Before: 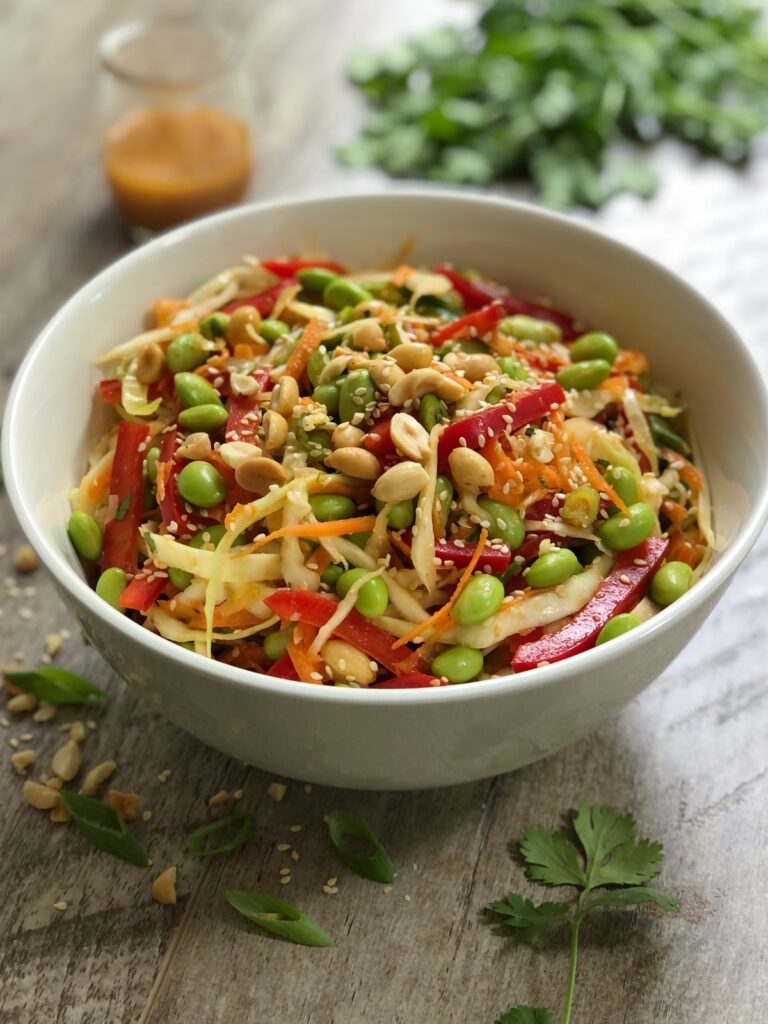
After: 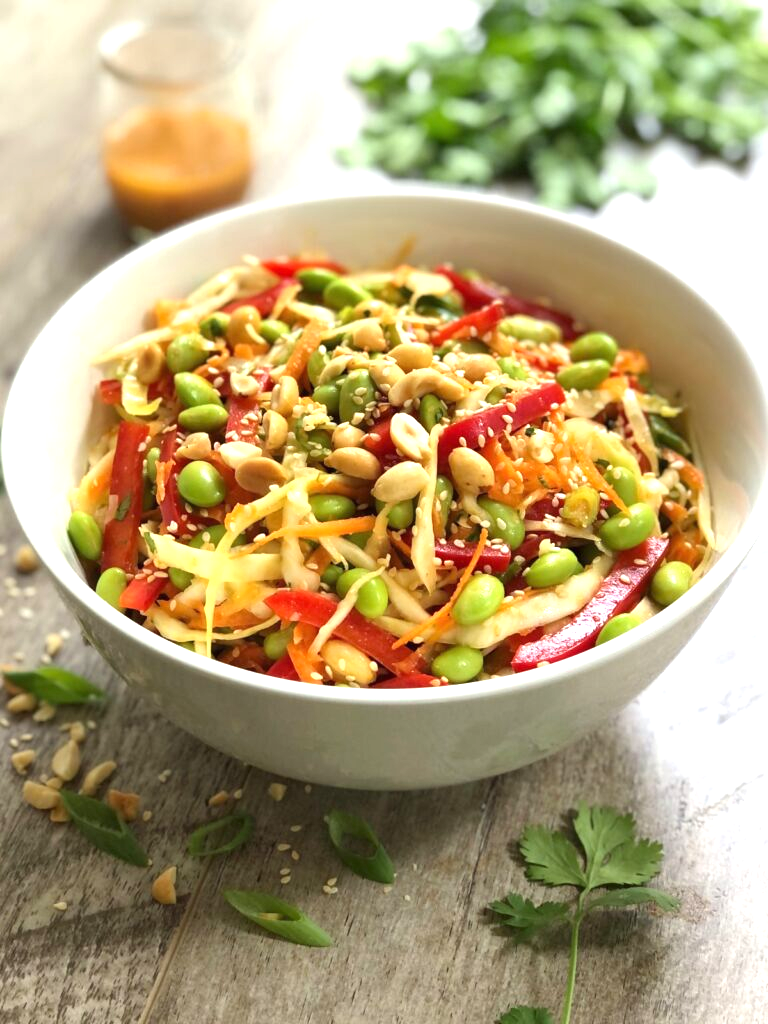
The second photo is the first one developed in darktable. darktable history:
exposure: black level correction 0, exposure 0.952 EV, compensate exposure bias true, compensate highlight preservation false
